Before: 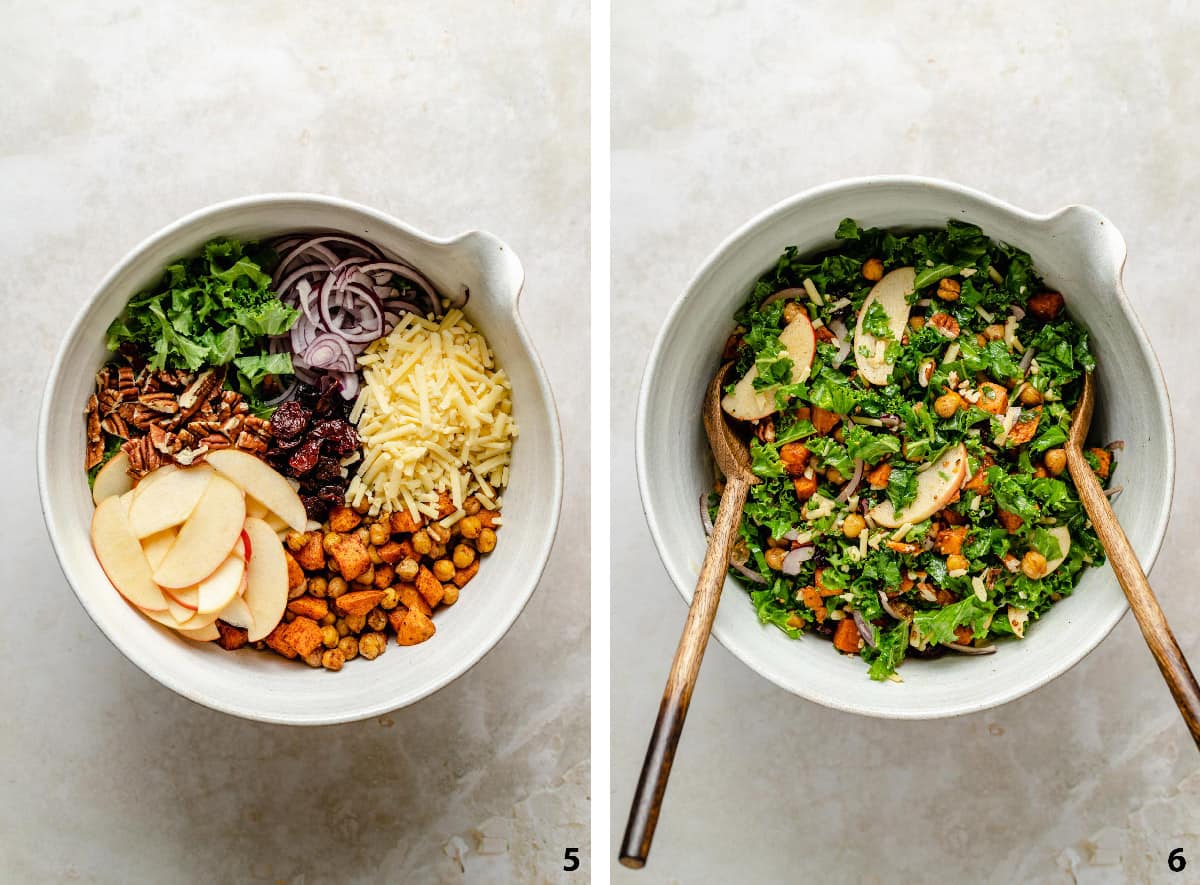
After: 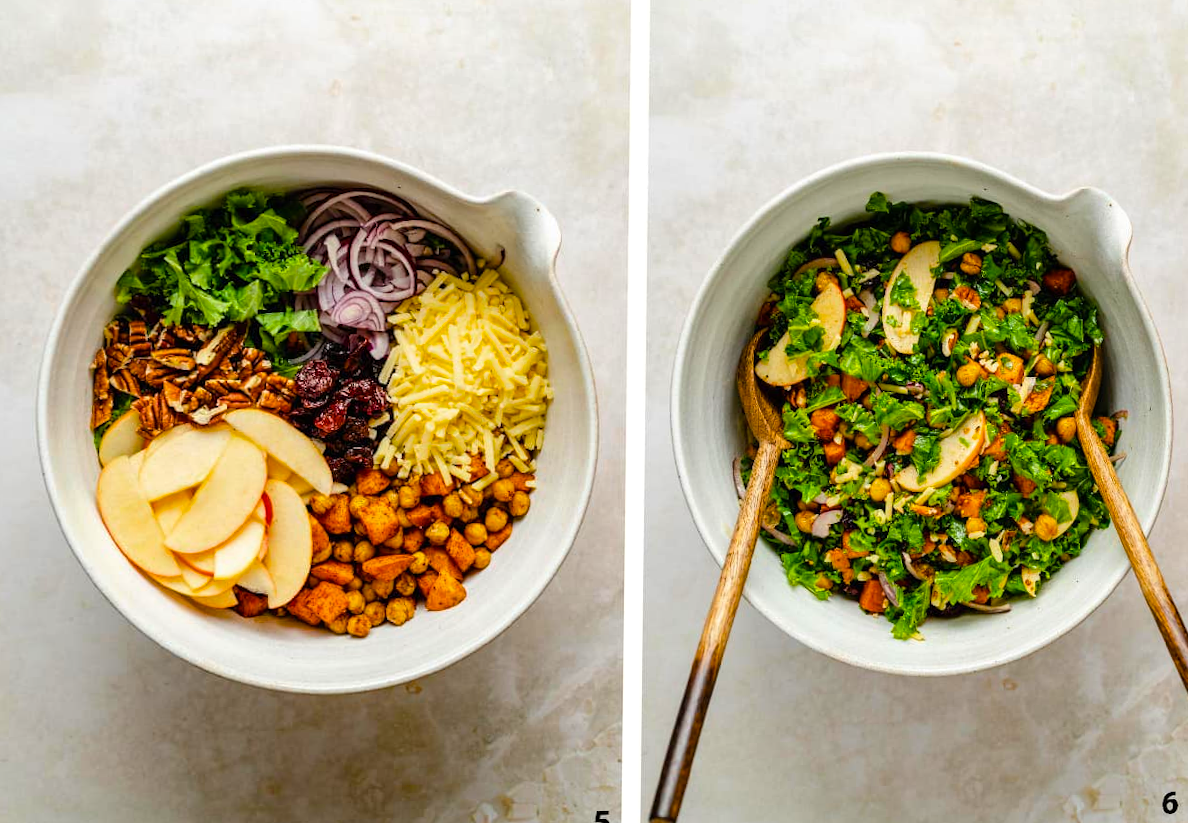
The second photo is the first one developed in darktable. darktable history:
color balance rgb: linear chroma grading › global chroma 15%, perceptual saturation grading › global saturation 30%
rotate and perspective: rotation 0.679°, lens shift (horizontal) 0.136, crop left 0.009, crop right 0.991, crop top 0.078, crop bottom 0.95
